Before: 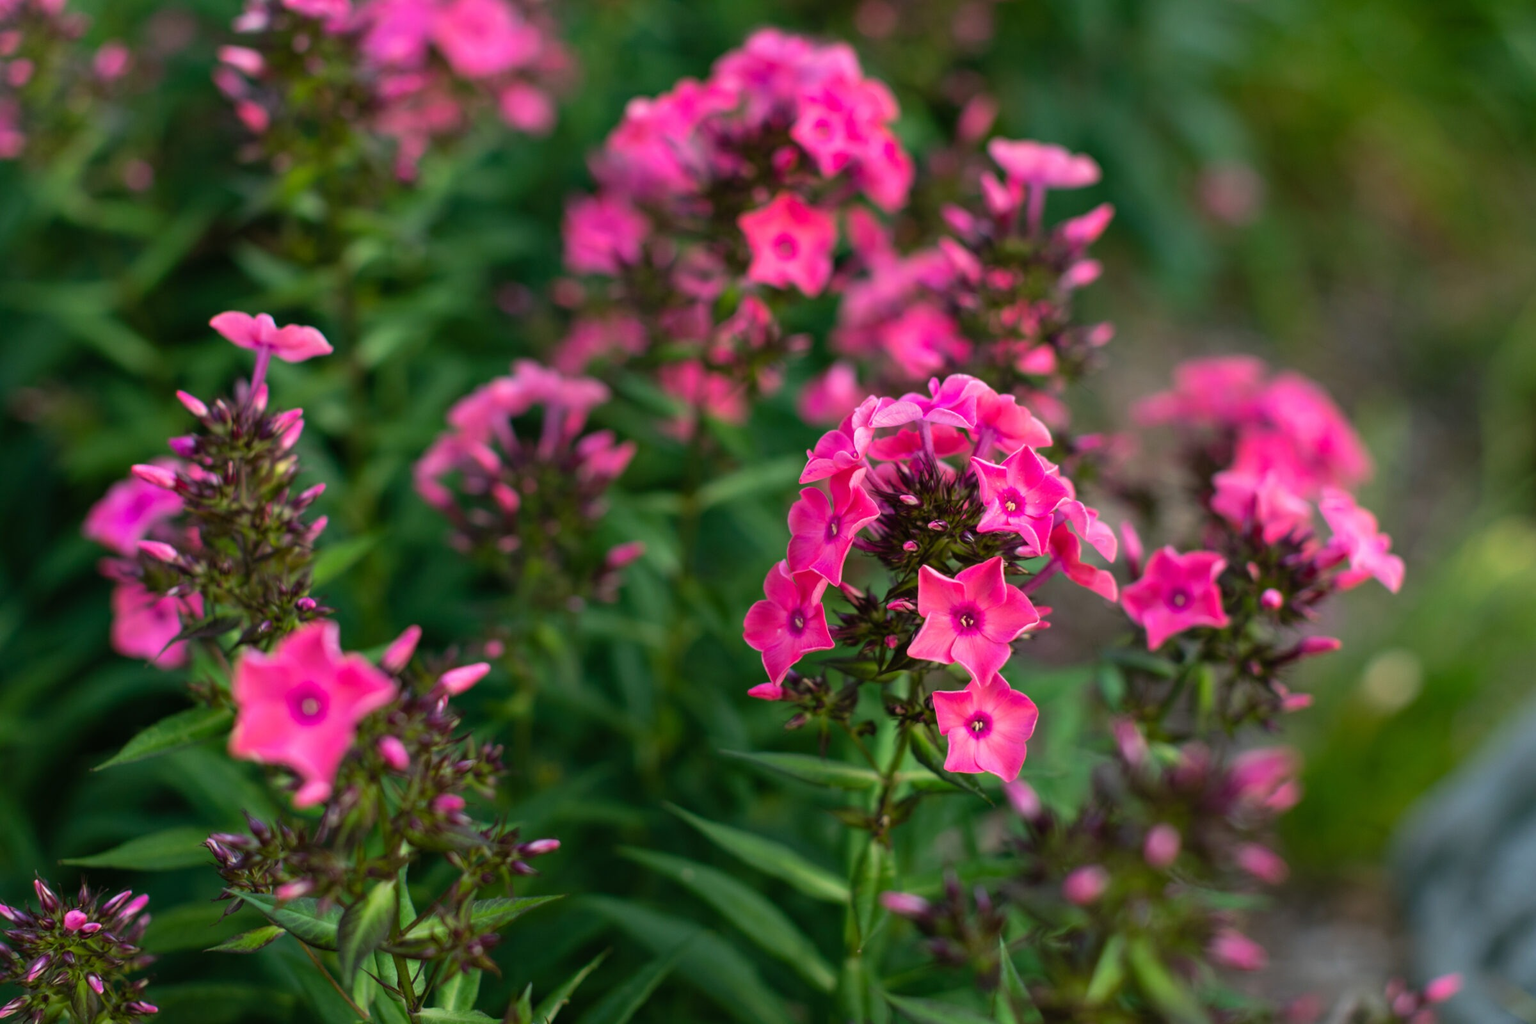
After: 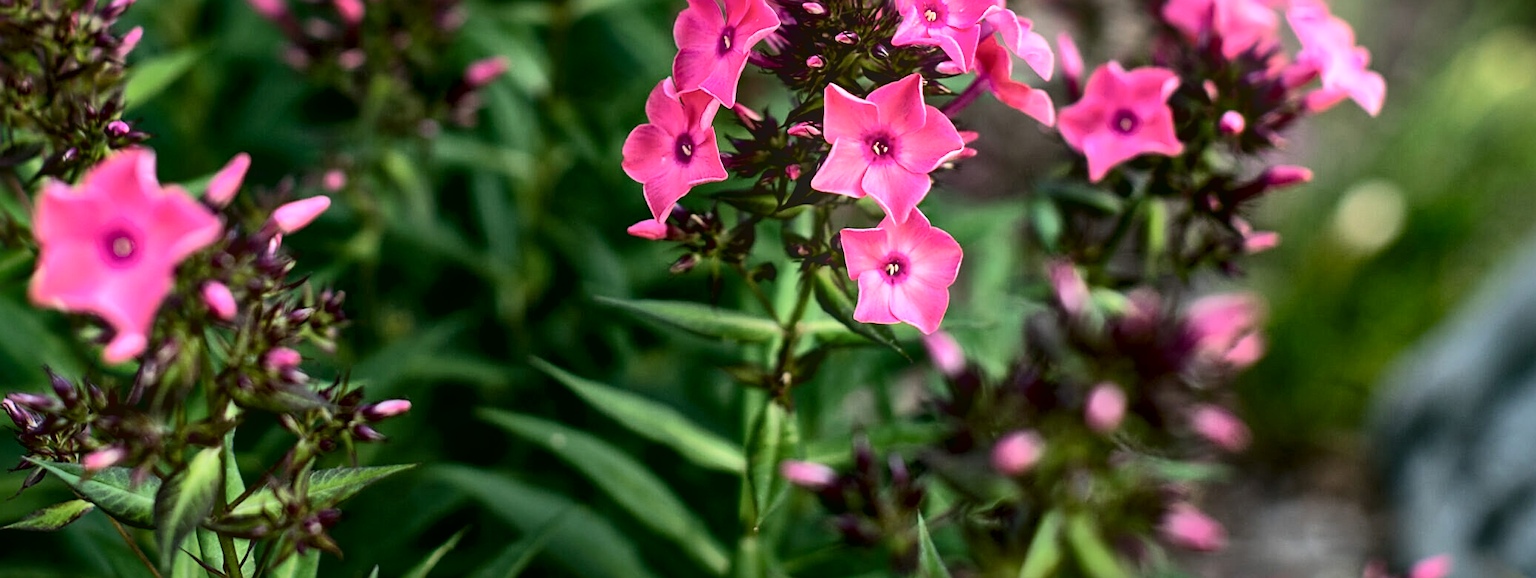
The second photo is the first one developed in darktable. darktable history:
sharpen: on, module defaults
crop and rotate: left 13.306%, top 48.129%, bottom 2.928%
bloom: on, module defaults
local contrast: mode bilateral grid, contrast 44, coarseness 69, detail 214%, midtone range 0.2
contrast brightness saturation: contrast 0.14
